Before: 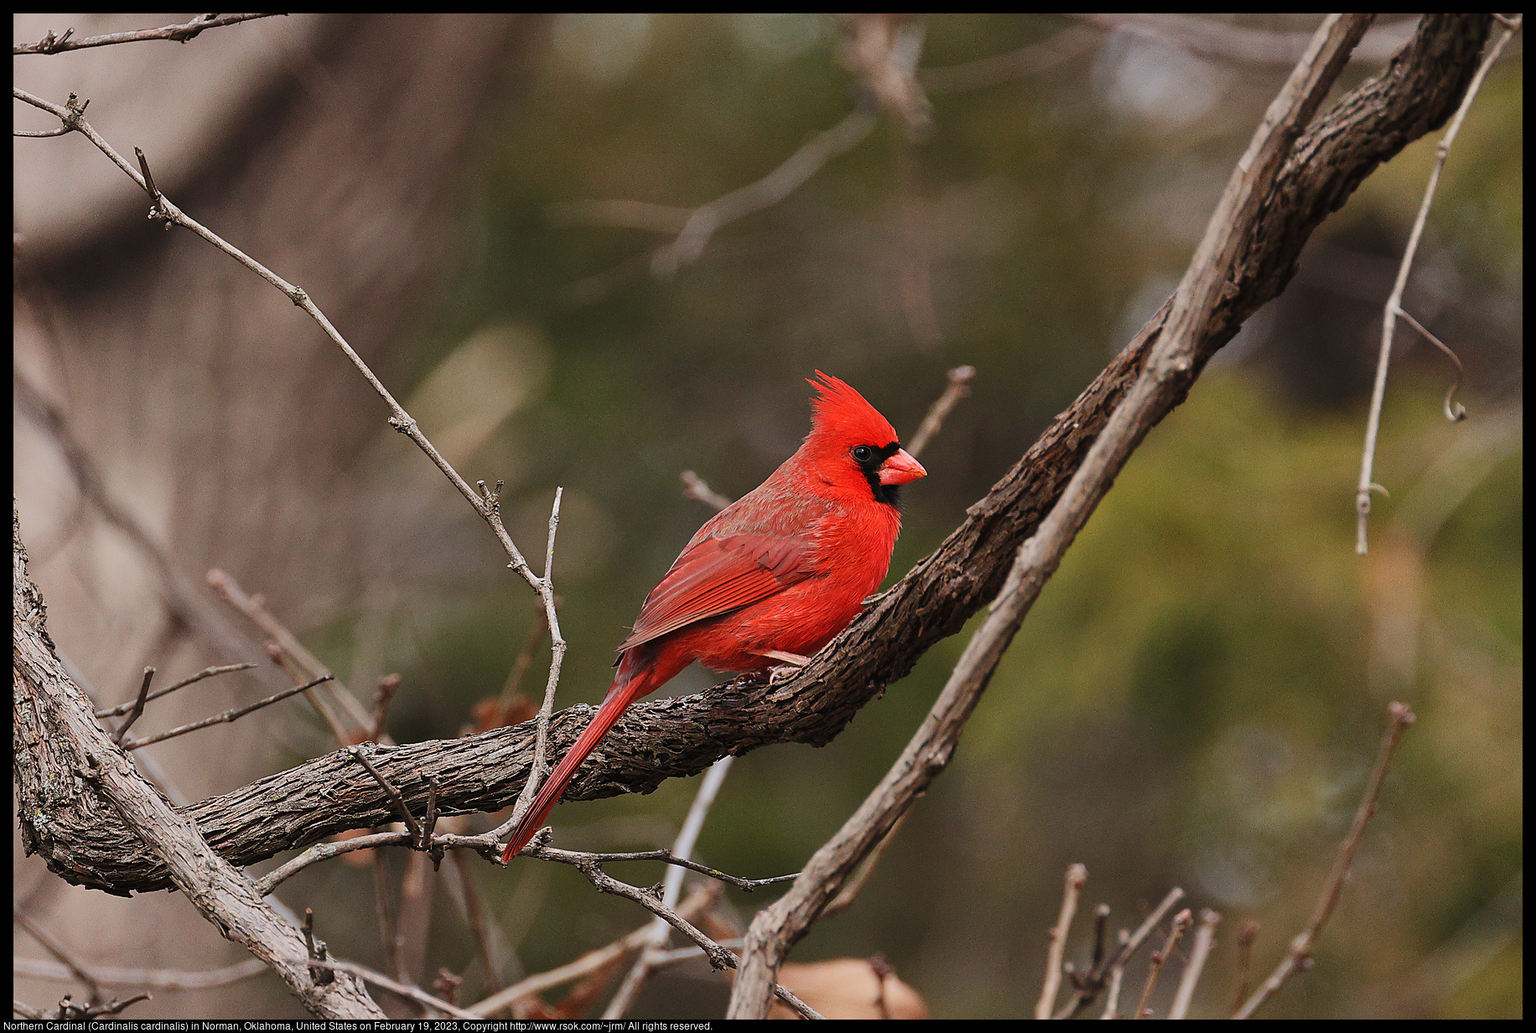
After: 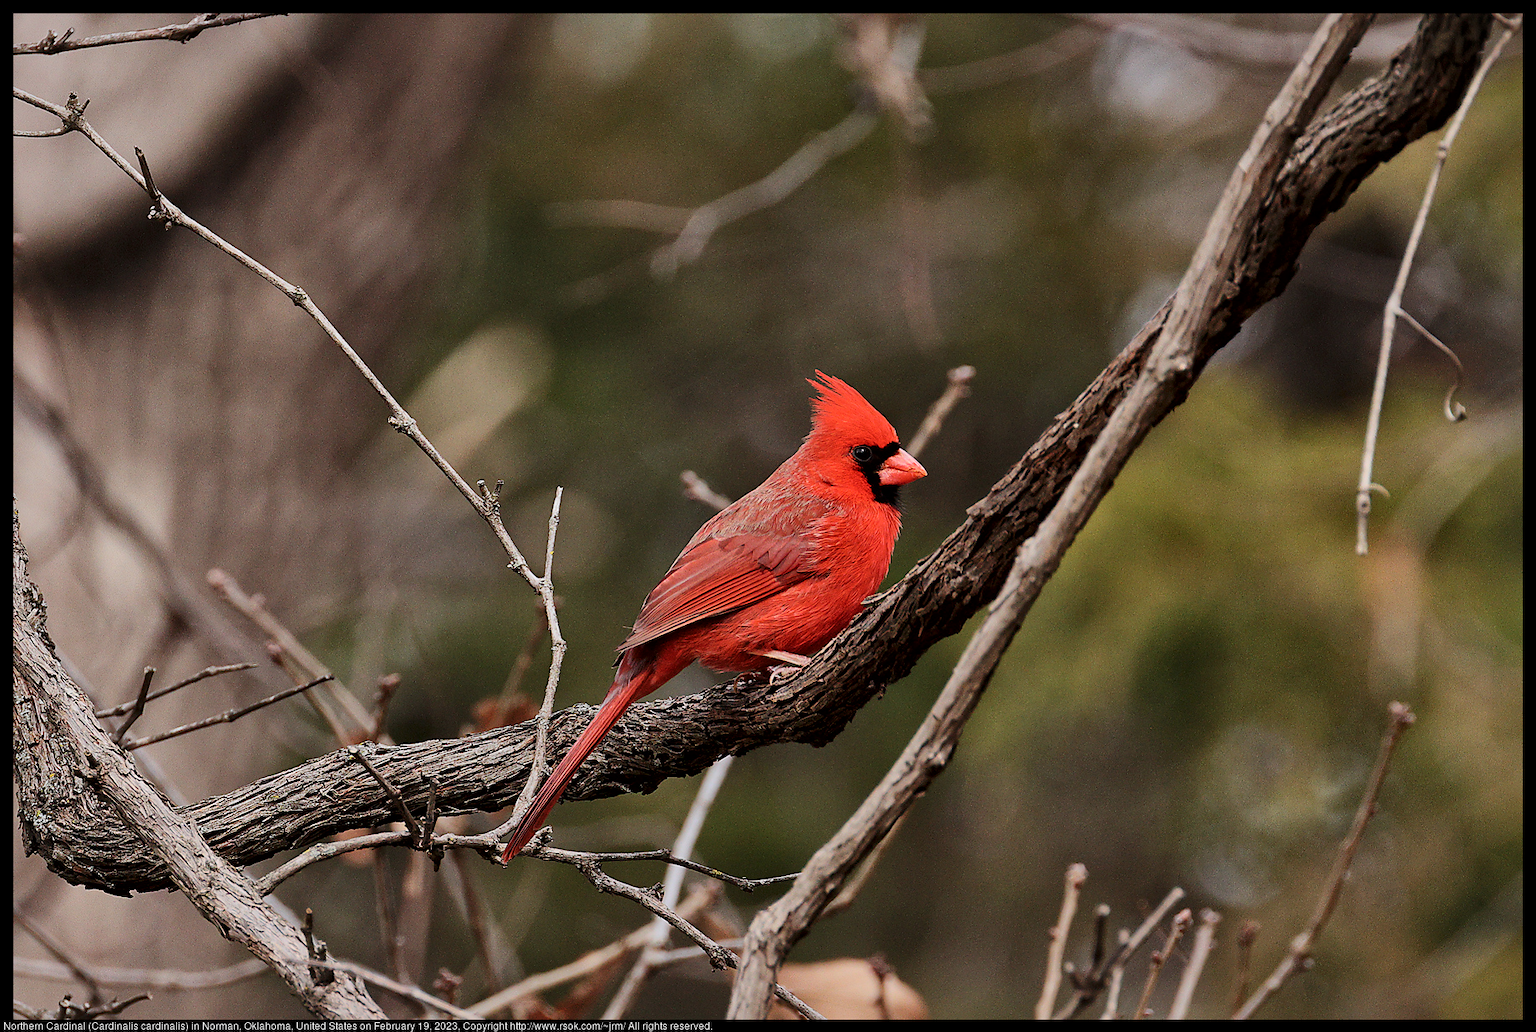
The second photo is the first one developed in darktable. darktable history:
exposure: exposure -0.157 EV, compensate highlight preservation false
local contrast: mode bilateral grid, contrast 25, coarseness 60, detail 151%, midtone range 0.2
